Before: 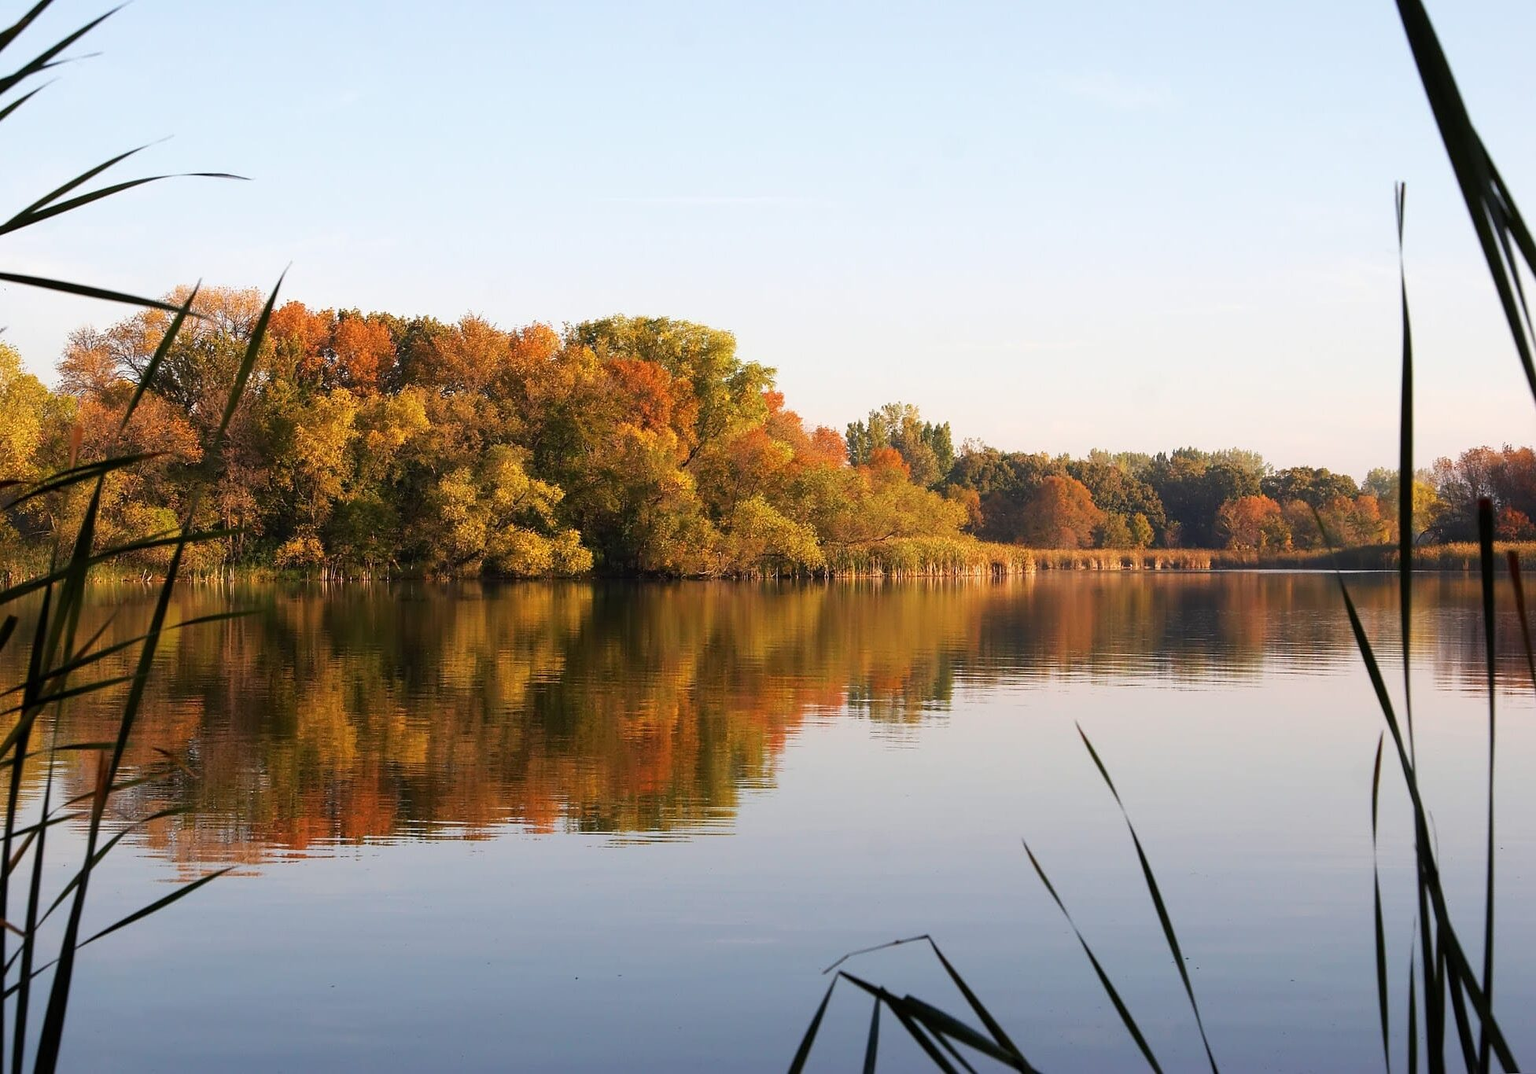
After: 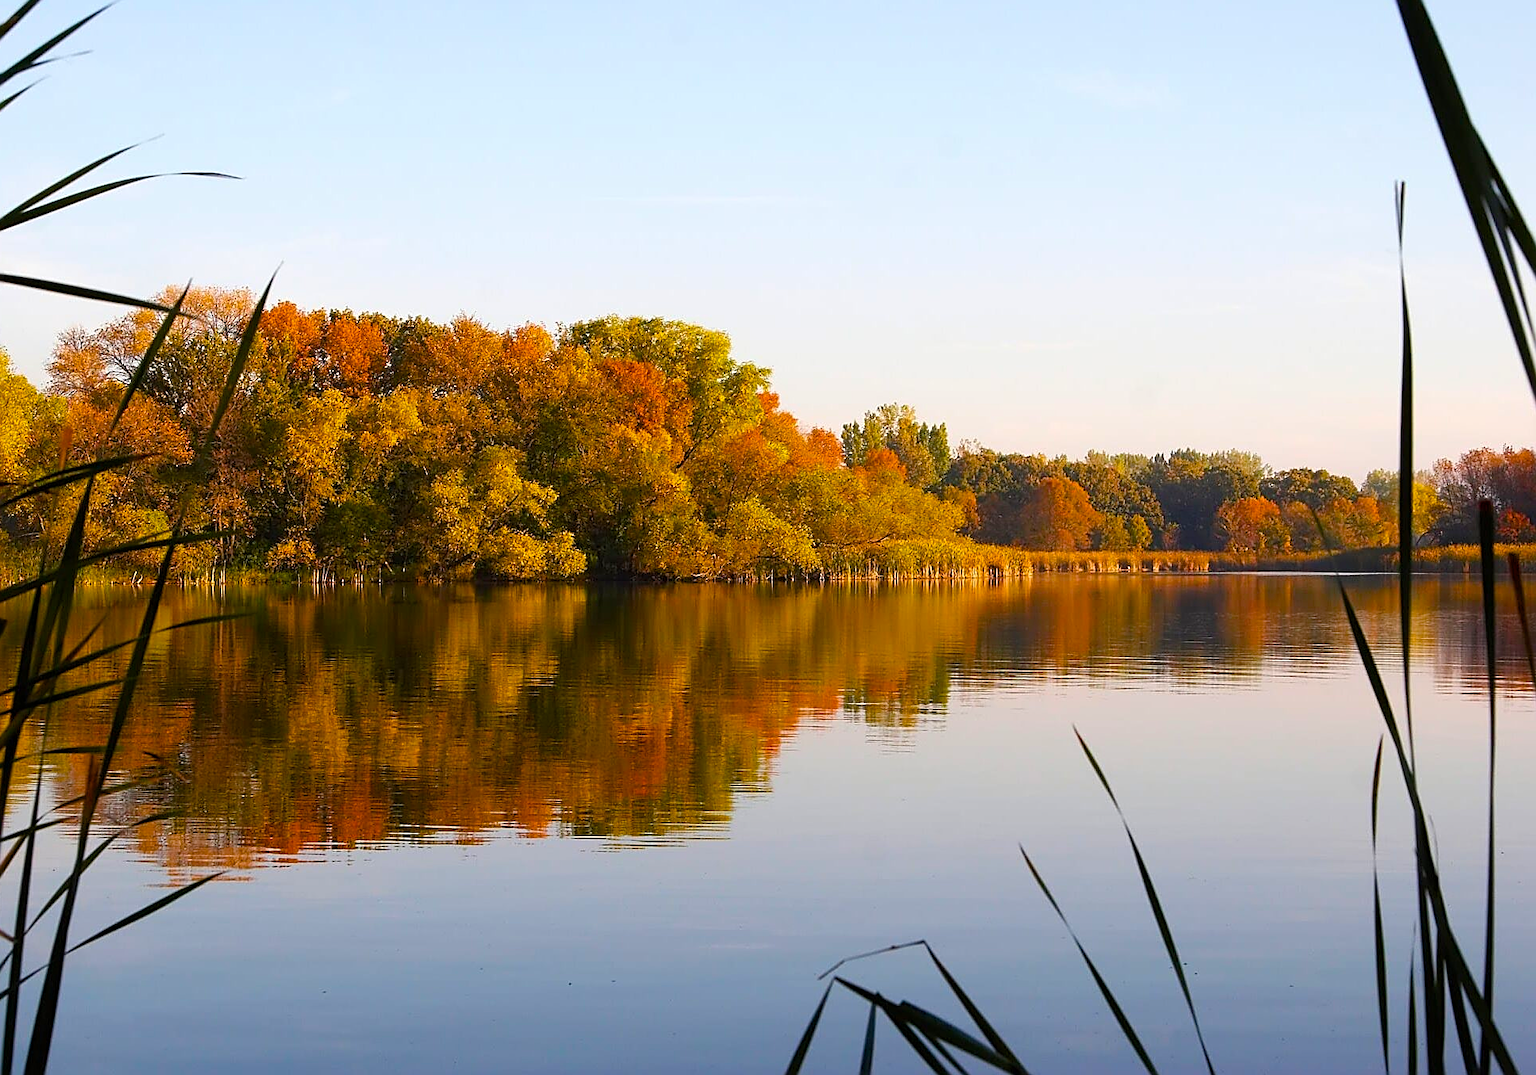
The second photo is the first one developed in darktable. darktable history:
sharpen: on, module defaults
contrast equalizer: octaves 7, y [[0.5, 0.5, 0.472, 0.5, 0.5, 0.5], [0.5 ×6], [0.5 ×6], [0 ×6], [0 ×6]], mix 0.166
color balance rgb: perceptual saturation grading › global saturation 37.155%, perceptual saturation grading › shadows 36.066%
crop and rotate: left 0.755%, top 0.236%, bottom 0.383%
